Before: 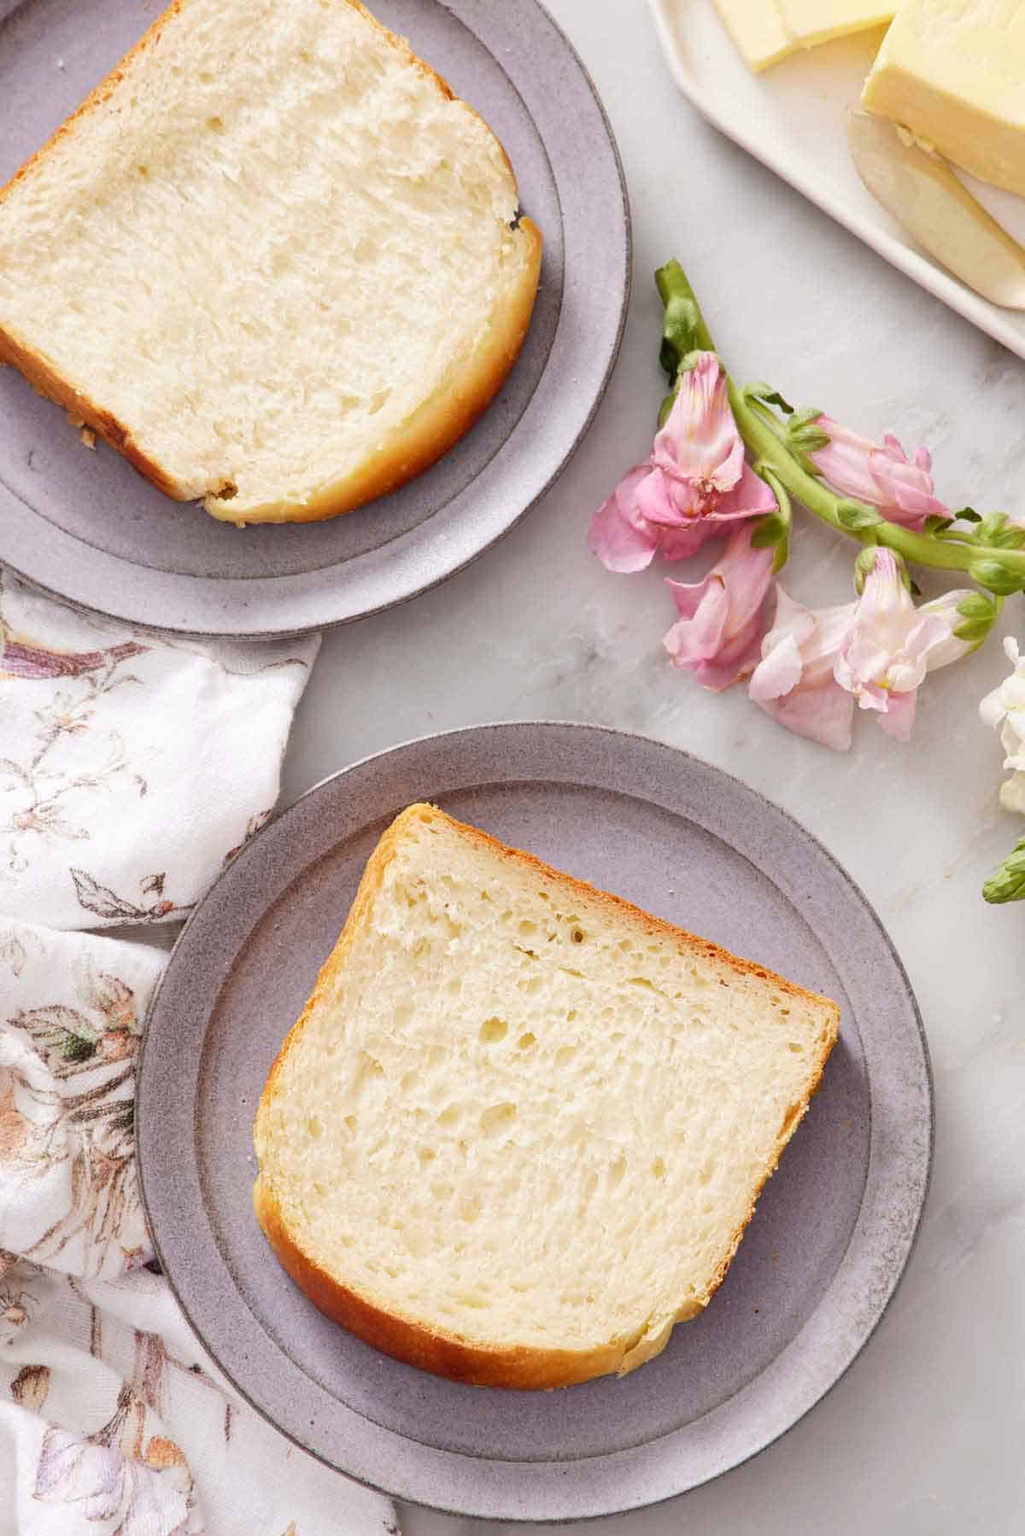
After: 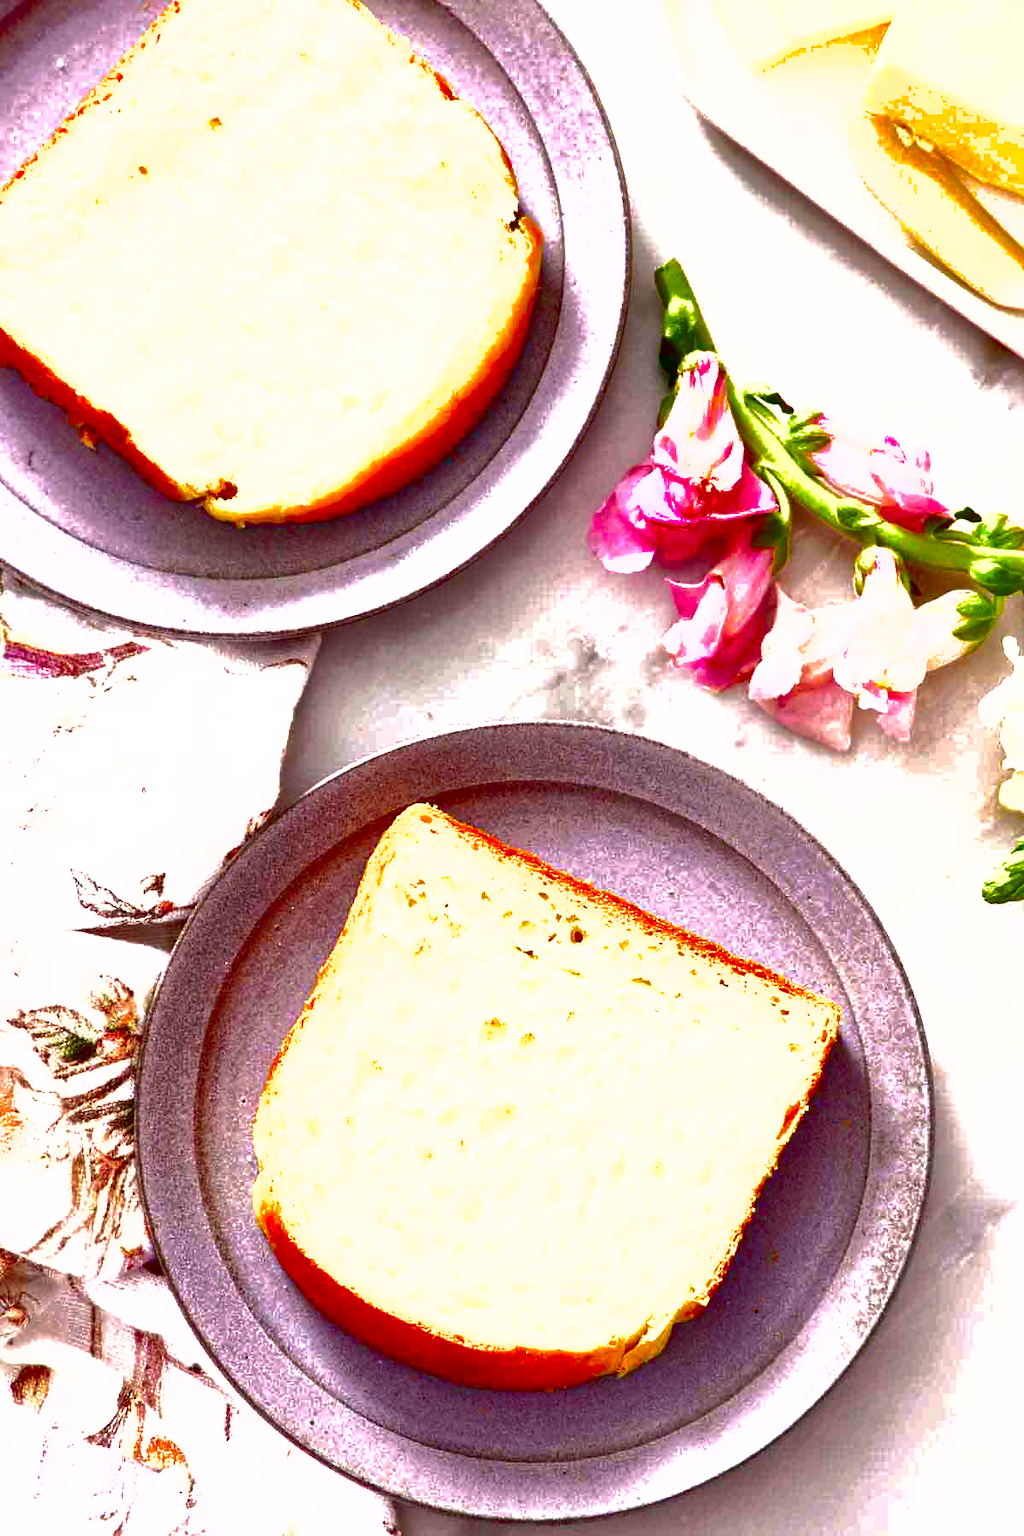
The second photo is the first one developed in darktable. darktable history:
contrast equalizer: octaves 7, y [[0.528 ×6], [0.514 ×6], [0.362 ×6], [0 ×6], [0 ×6]], mix -0.316
shadows and highlights: on, module defaults
contrast brightness saturation: brightness -0.997, saturation 0.982
exposure: black level correction 0, exposure 1.102 EV, compensate highlight preservation false
